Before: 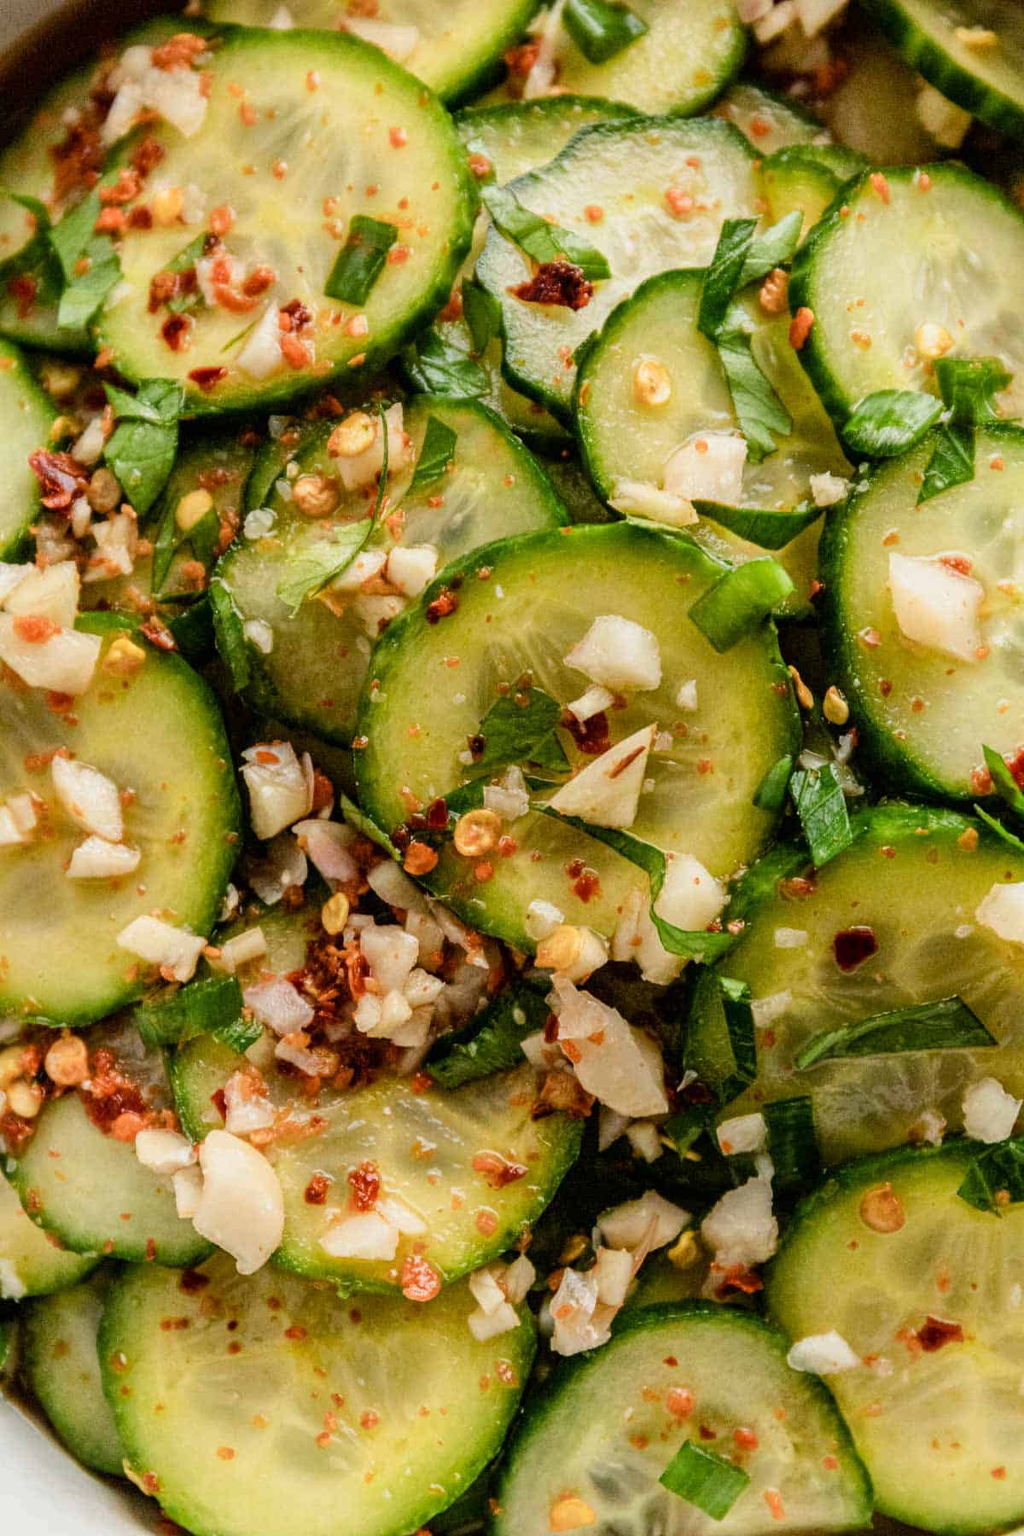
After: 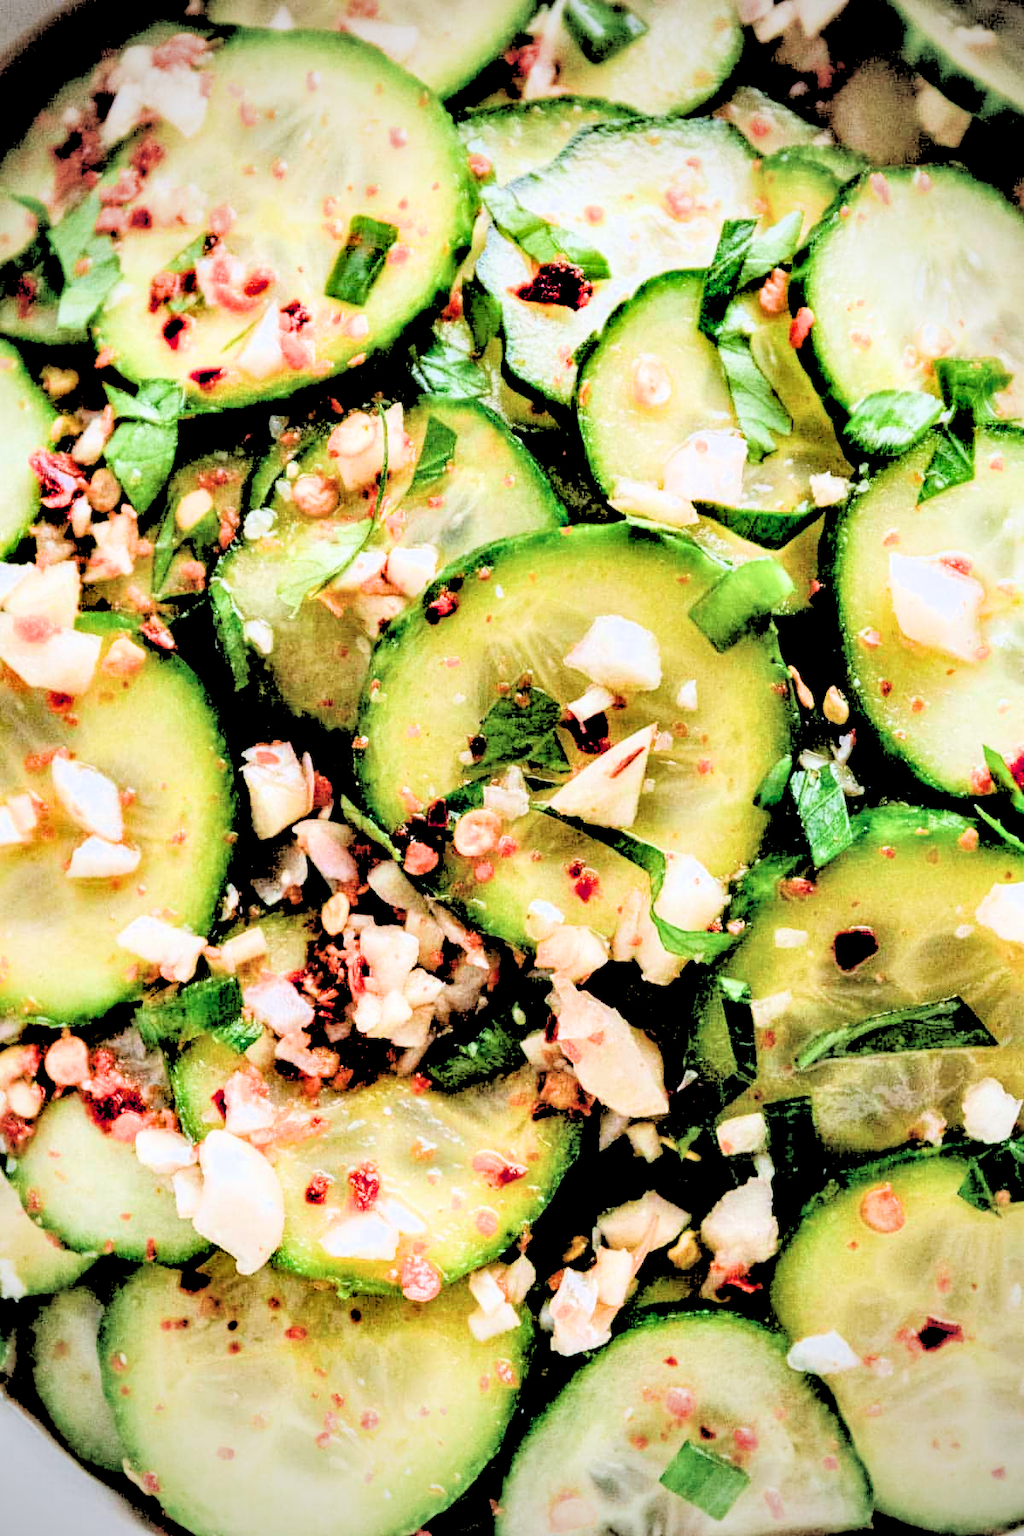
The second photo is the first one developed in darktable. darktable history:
color calibration: illuminant as shot in camera, x 0.37, y 0.382, temperature 4313.32 K
contrast equalizer: octaves 7, y [[0.6 ×6], [0.55 ×6], [0 ×6], [0 ×6], [0 ×6]]
rgb levels: levels [[0.027, 0.429, 0.996], [0, 0.5, 1], [0, 0.5, 1]]
vignetting: fall-off start 74.49%, fall-off radius 65.9%, brightness -0.628, saturation -0.68
exposure: black level correction -0.005, exposure 1 EV, compensate highlight preservation false
filmic rgb: black relative exposure -3.86 EV, white relative exposure 3.48 EV, hardness 2.63, contrast 1.103
